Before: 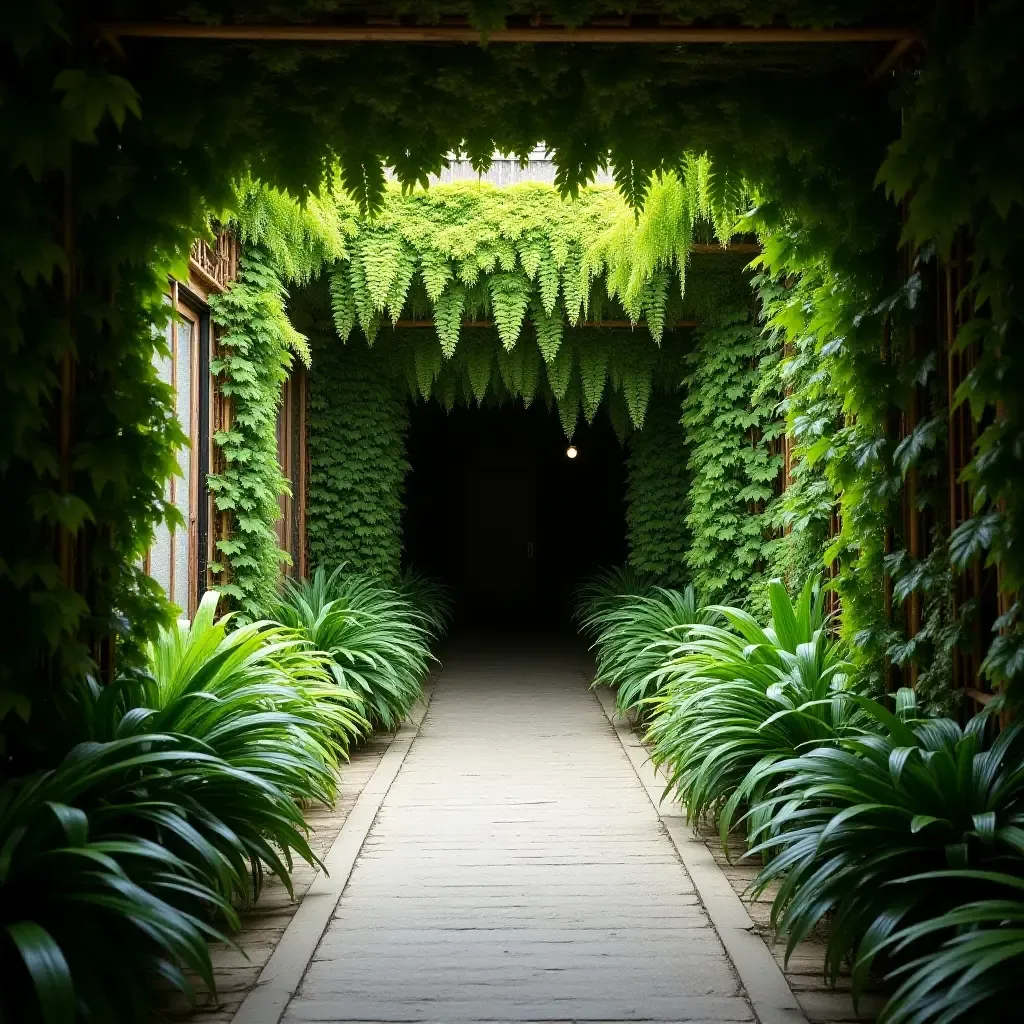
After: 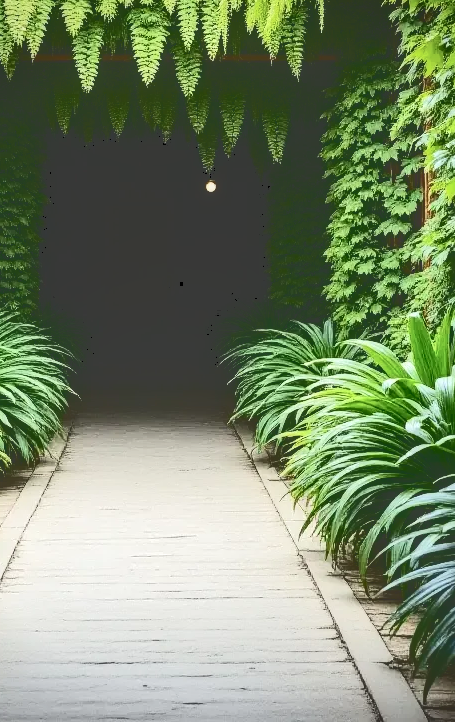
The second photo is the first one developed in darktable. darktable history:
crop: left 35.337%, top 26.006%, right 20.184%, bottom 3.438%
tone curve: curves: ch0 [(0, 0) (0.003, 0.231) (0.011, 0.231) (0.025, 0.231) (0.044, 0.231) (0.069, 0.231) (0.1, 0.234) (0.136, 0.239) (0.177, 0.243) (0.224, 0.247) (0.277, 0.265) (0.335, 0.311) (0.399, 0.389) (0.468, 0.507) (0.543, 0.634) (0.623, 0.74) (0.709, 0.83) (0.801, 0.889) (0.898, 0.93) (1, 1)], color space Lab, independent channels, preserve colors none
vignetting: fall-off start 91.36%, saturation -0.032, center (0, 0.004)
local contrast: on, module defaults
